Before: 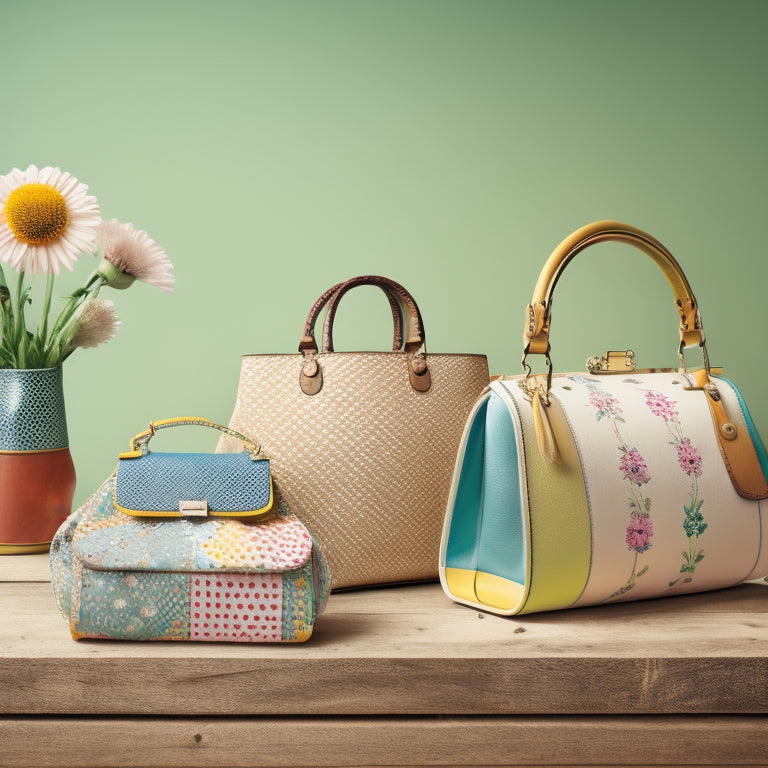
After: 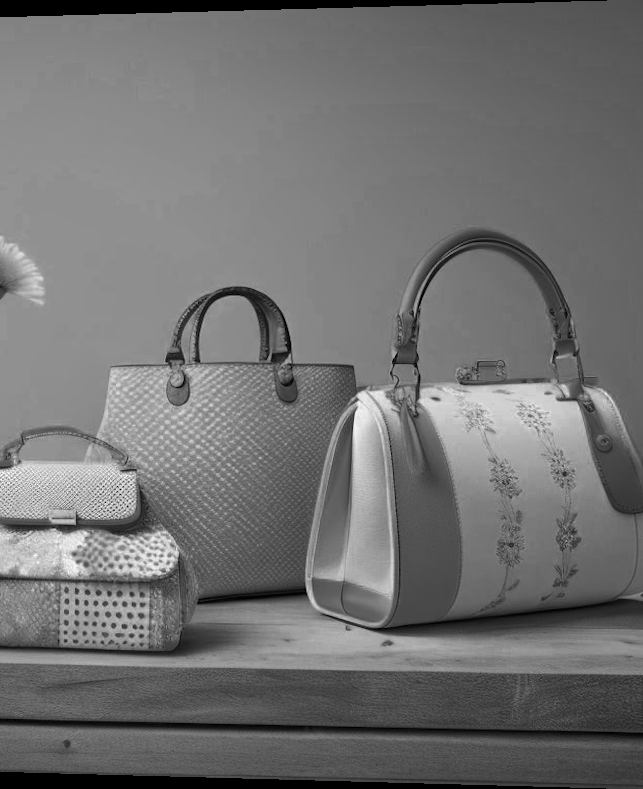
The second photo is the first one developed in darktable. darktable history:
color zones: curves: ch0 [(0.287, 0.048) (0.493, 0.484) (0.737, 0.816)]; ch1 [(0, 0) (0.143, 0) (0.286, 0) (0.429, 0) (0.571, 0) (0.714, 0) (0.857, 0)]
rotate and perspective: lens shift (horizontal) -0.055, automatic cropping off
color balance: input saturation 99%
crop: left 16.145%
